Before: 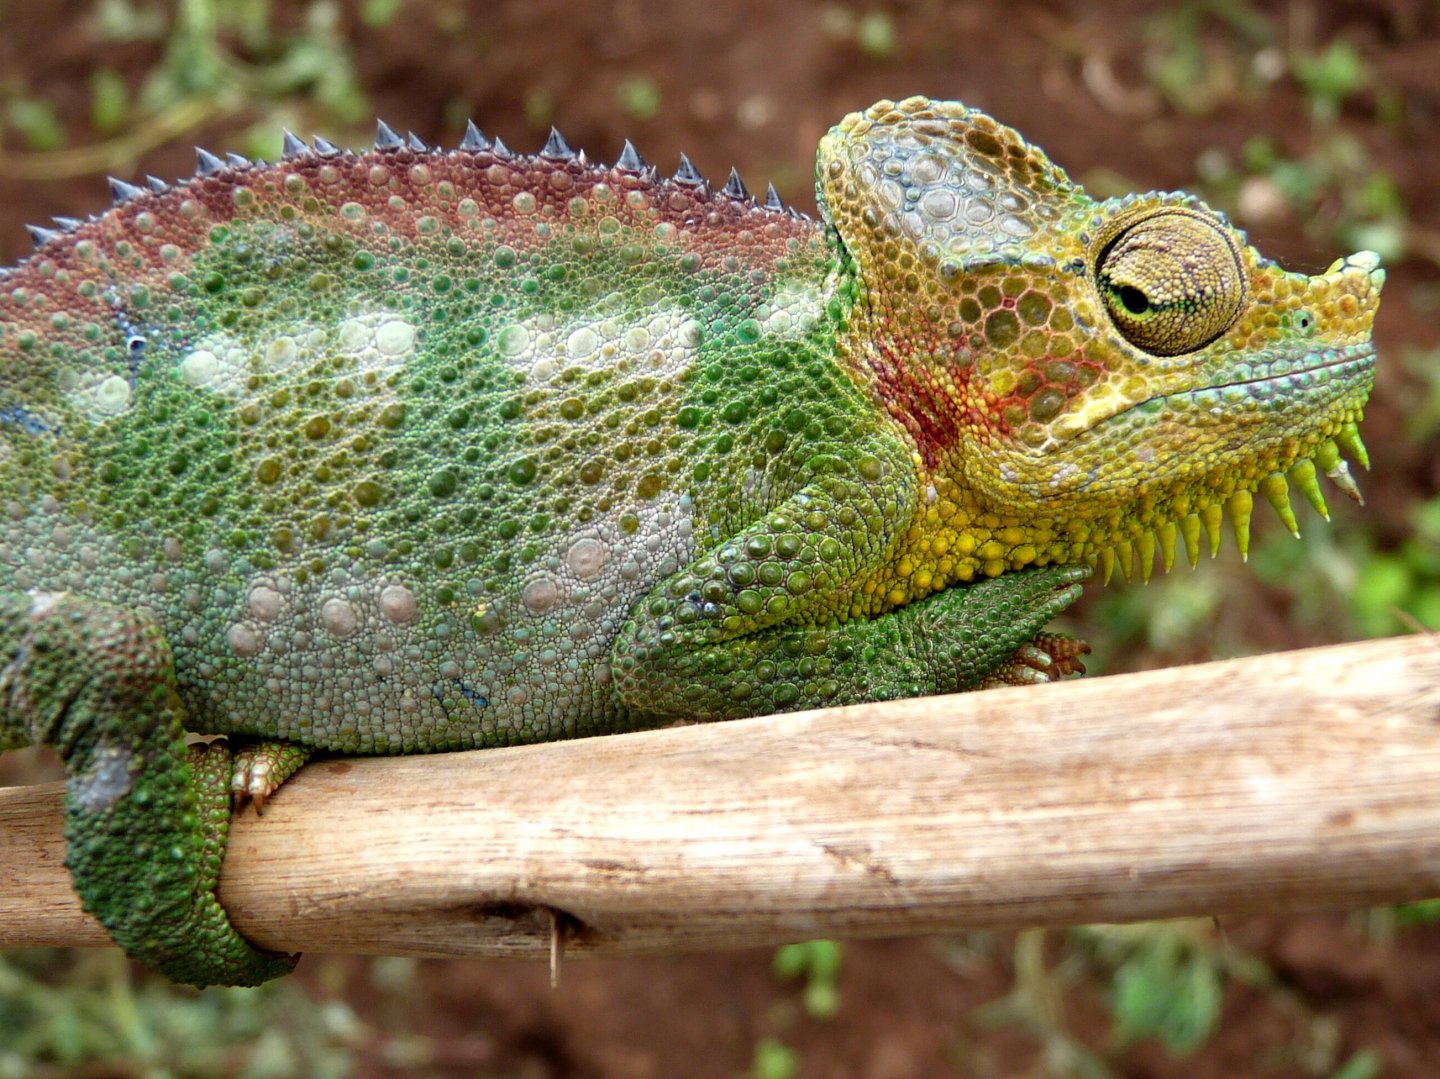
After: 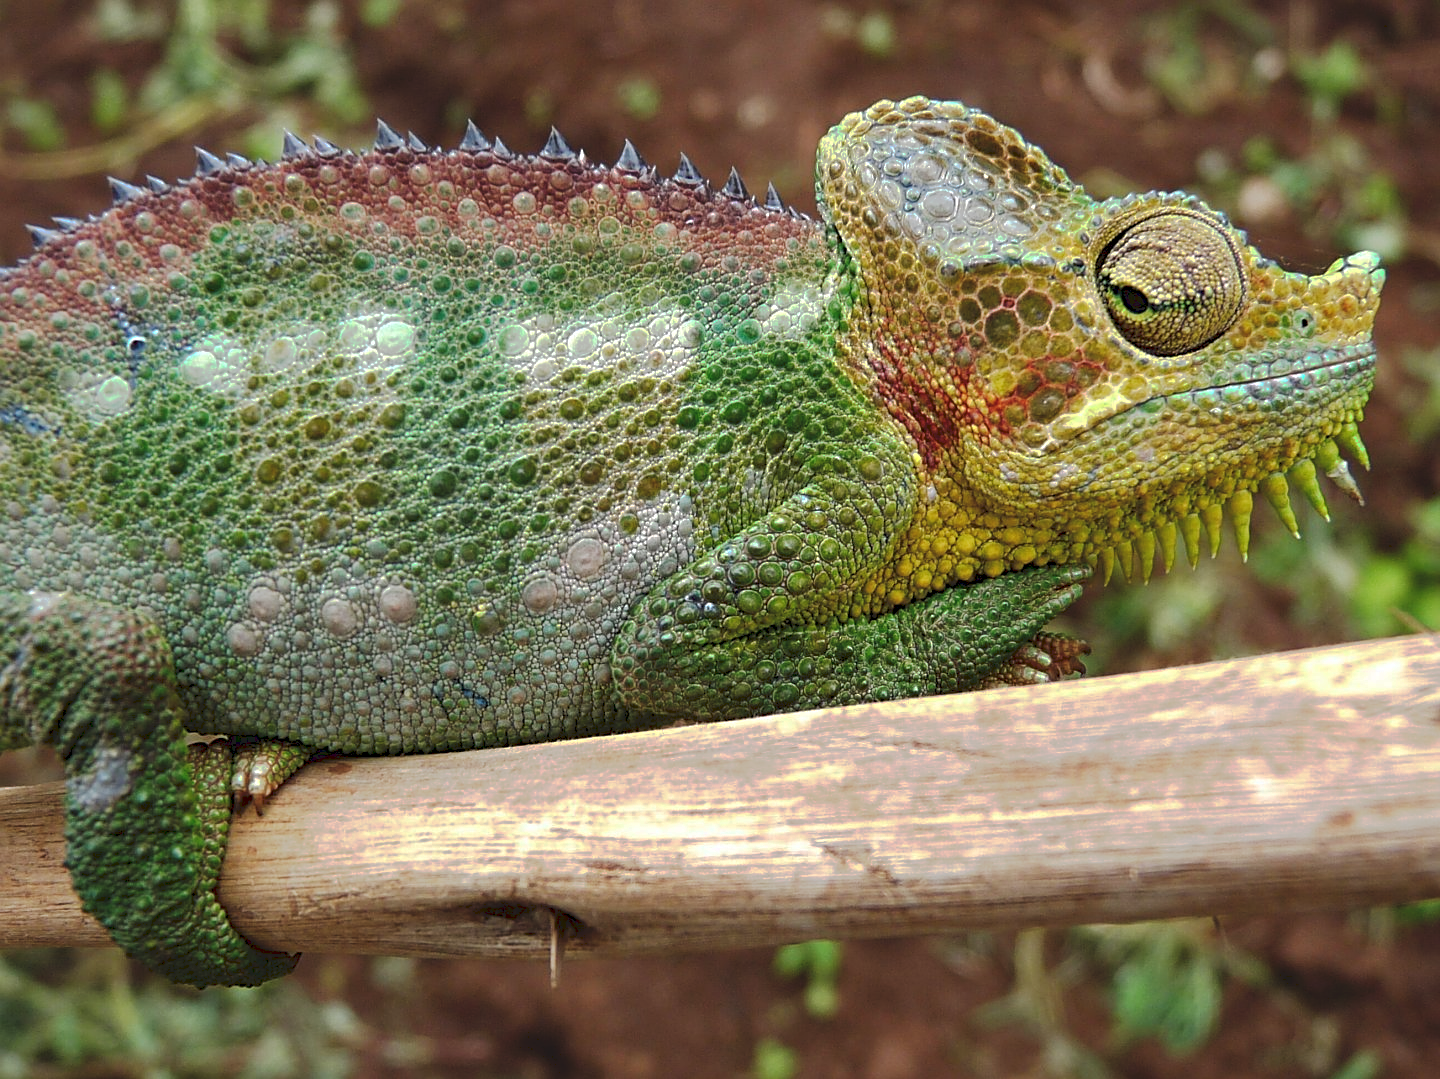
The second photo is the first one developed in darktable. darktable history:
sharpen: on, module defaults
tone curve: curves: ch0 [(0, 0) (0.003, 0.098) (0.011, 0.099) (0.025, 0.103) (0.044, 0.114) (0.069, 0.13) (0.1, 0.142) (0.136, 0.161) (0.177, 0.189) (0.224, 0.224) (0.277, 0.266) (0.335, 0.32) (0.399, 0.38) (0.468, 0.45) (0.543, 0.522) (0.623, 0.598) (0.709, 0.669) (0.801, 0.731) (0.898, 0.786) (1, 1)], preserve colors none
